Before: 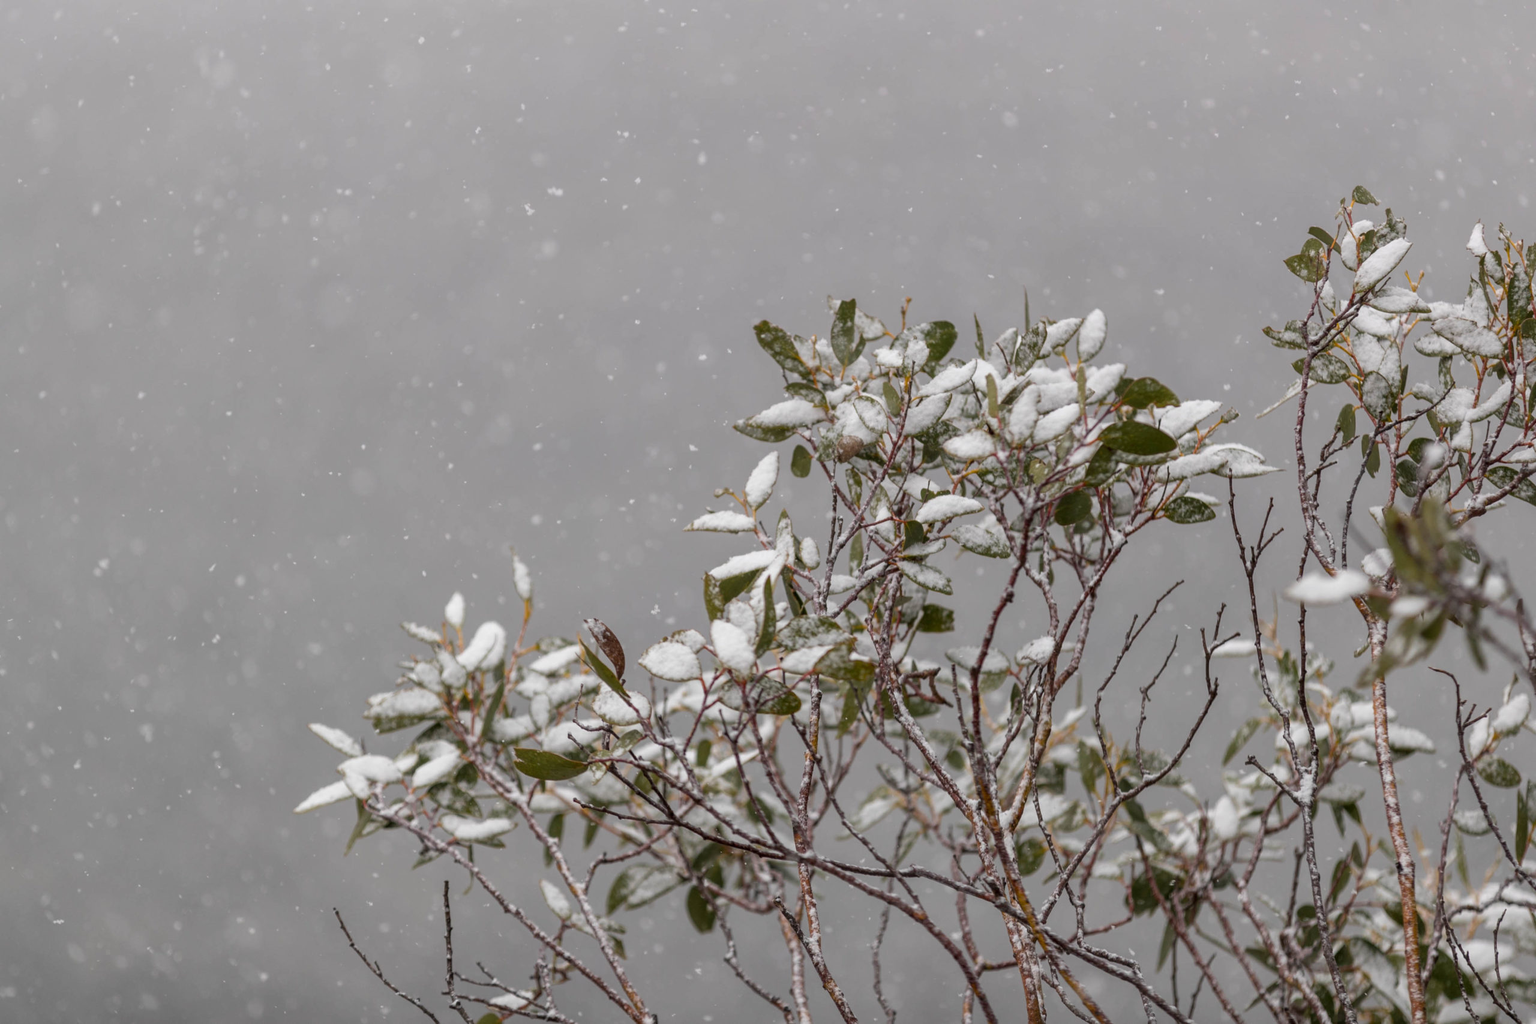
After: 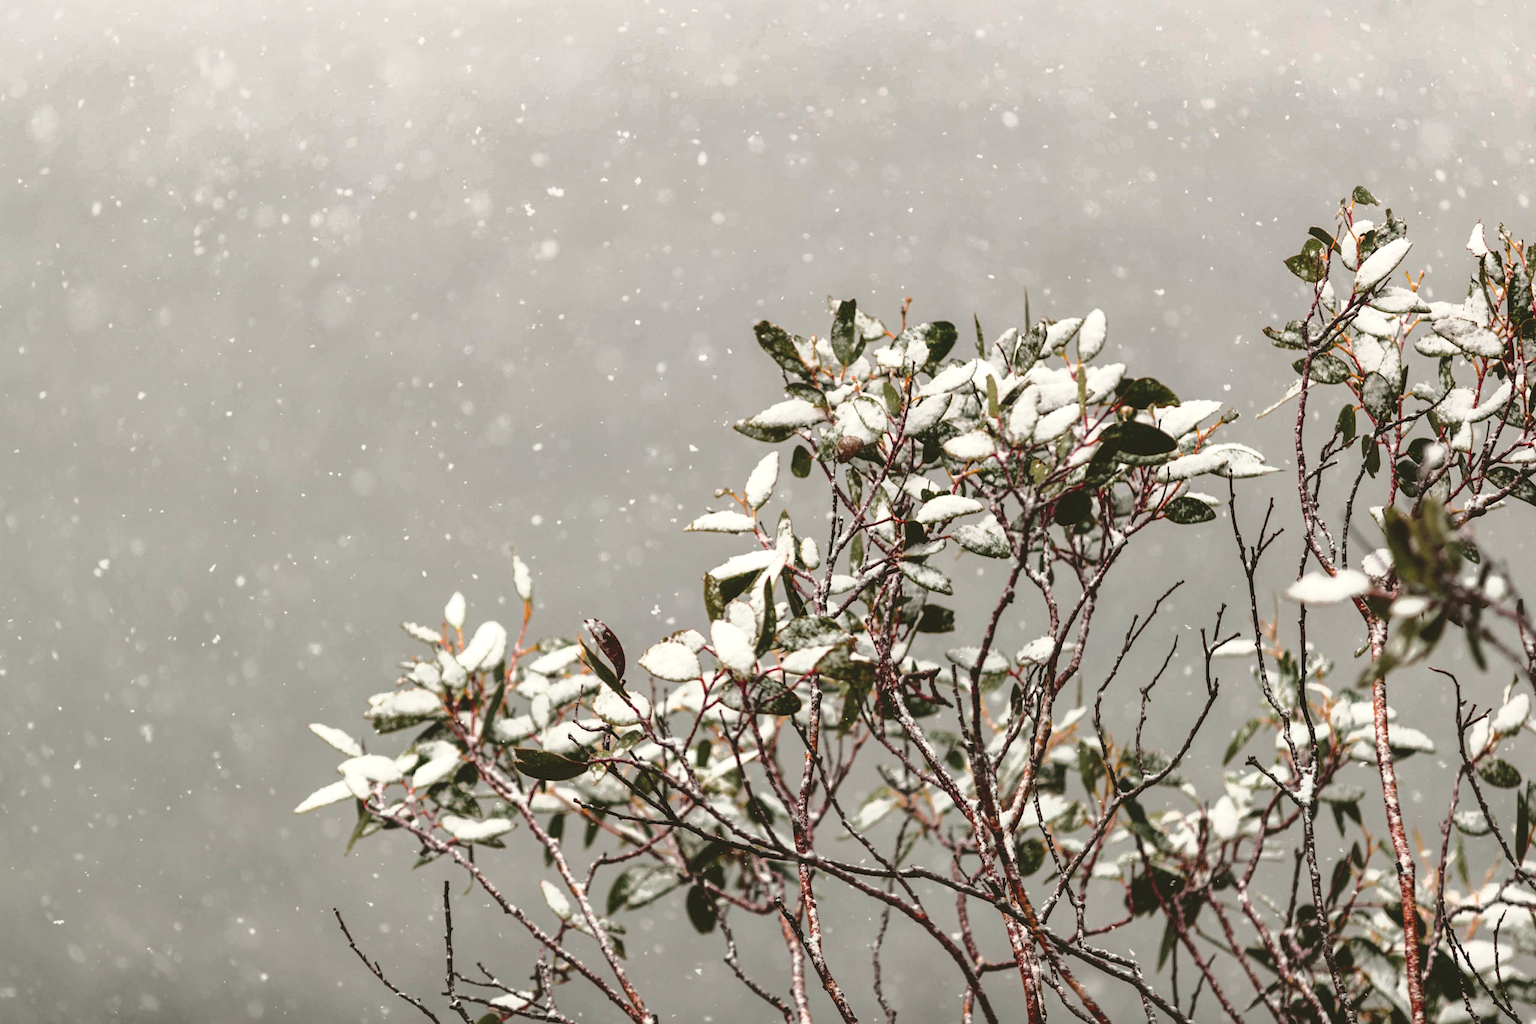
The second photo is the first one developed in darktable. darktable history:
exposure: black level correction 0, exposure 0.5 EV, compensate exposure bias true, compensate highlight preservation false
base curve: curves: ch0 [(0, 0.02) (0.083, 0.036) (1, 1)], preserve colors none
tone curve: curves: ch0 [(0, 0.039) (0.194, 0.159) (0.469, 0.544) (0.693, 0.77) (0.751, 0.871) (1, 1)]; ch1 [(0, 0) (0.508, 0.506) (0.547, 0.563) (0.592, 0.631) (0.715, 0.706) (1, 1)]; ch2 [(0, 0) (0.243, 0.175) (0.362, 0.301) (0.492, 0.515) (0.544, 0.557) (0.595, 0.612) (0.631, 0.641) (1, 1)], color space Lab, independent channels, preserve colors none
